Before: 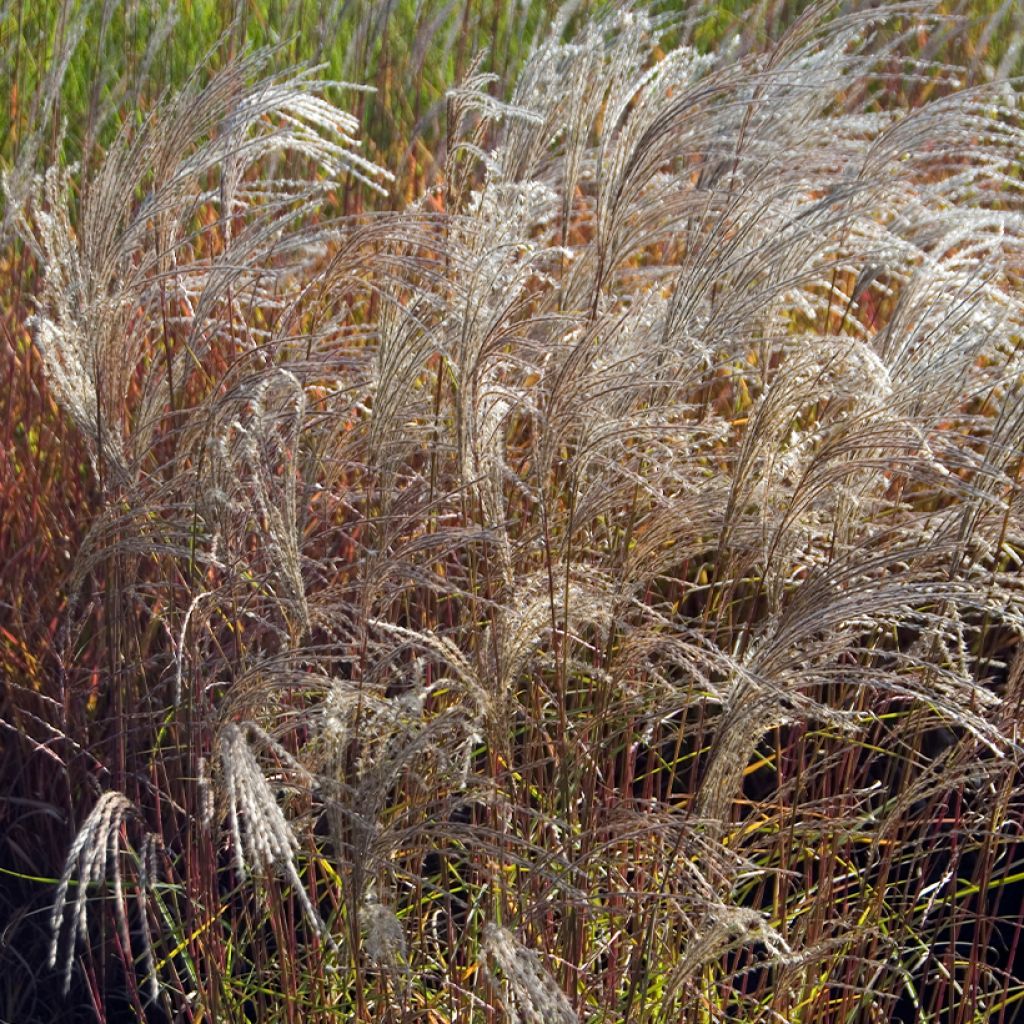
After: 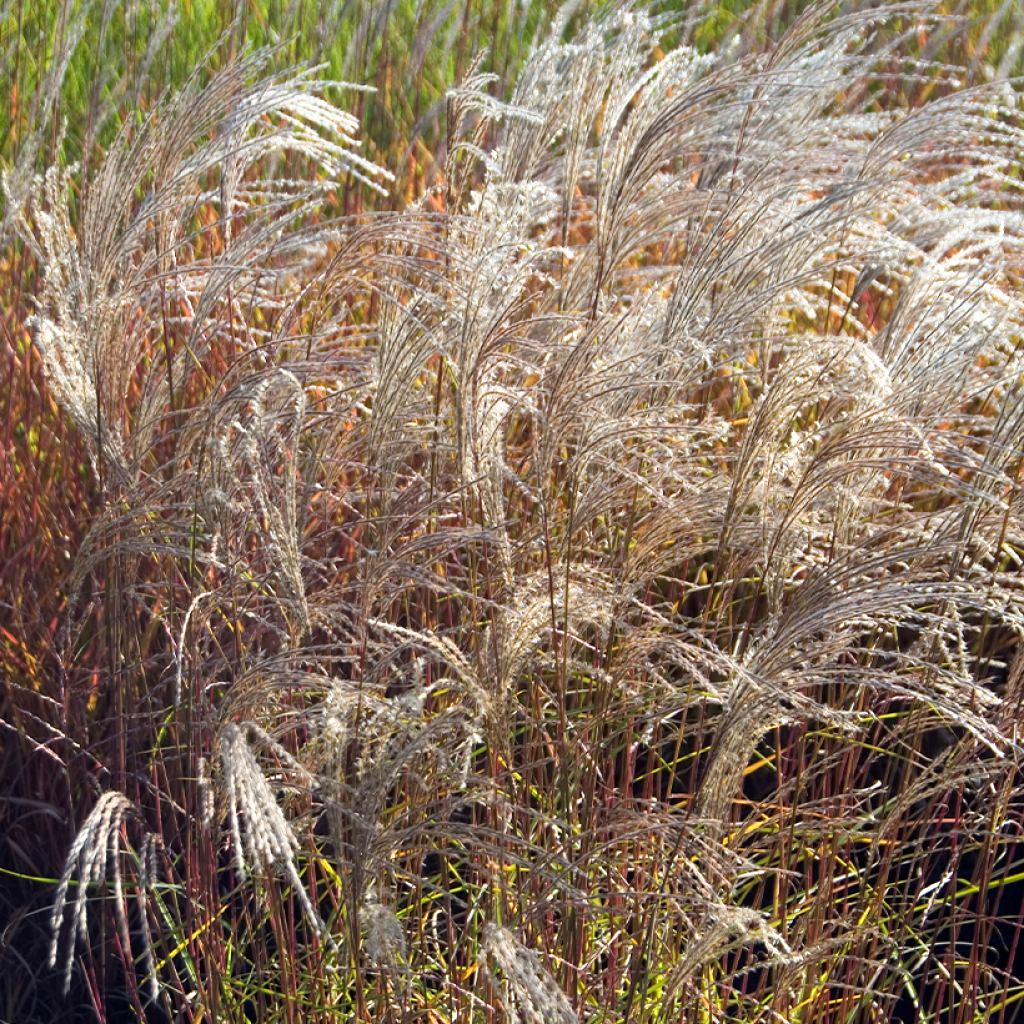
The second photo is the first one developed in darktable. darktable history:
base curve: curves: ch0 [(0, 0) (0.688, 0.865) (1, 1)], preserve colors average RGB
